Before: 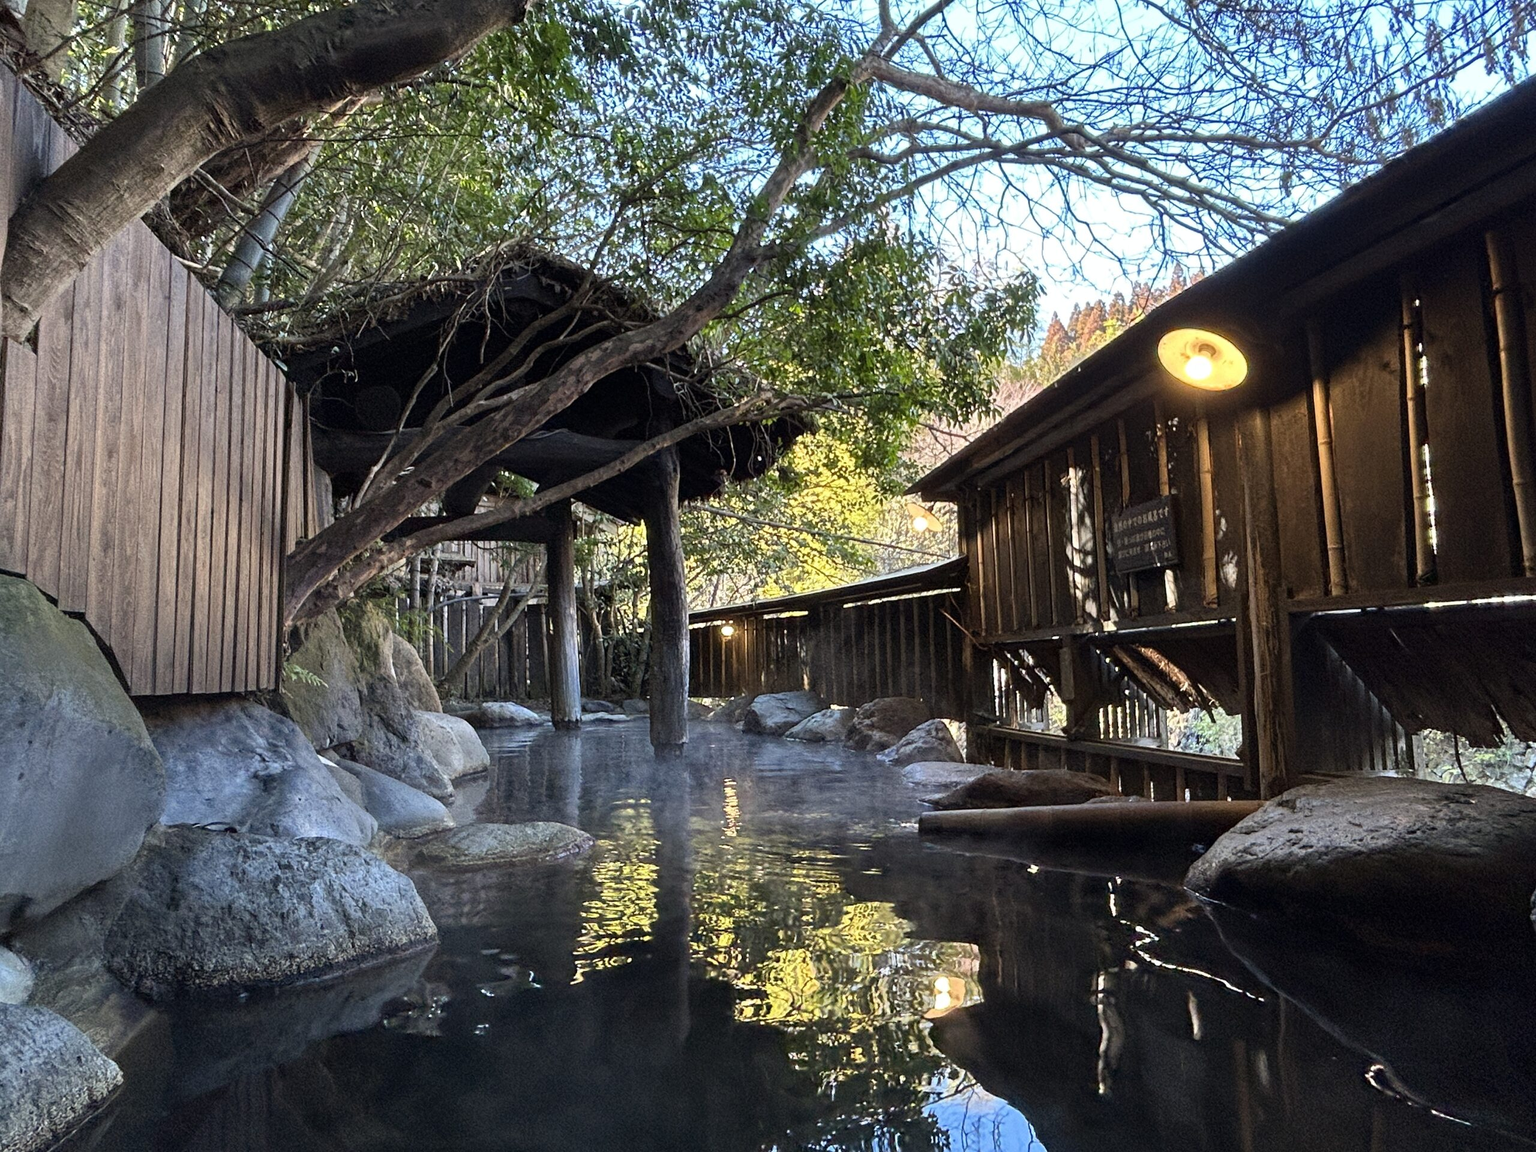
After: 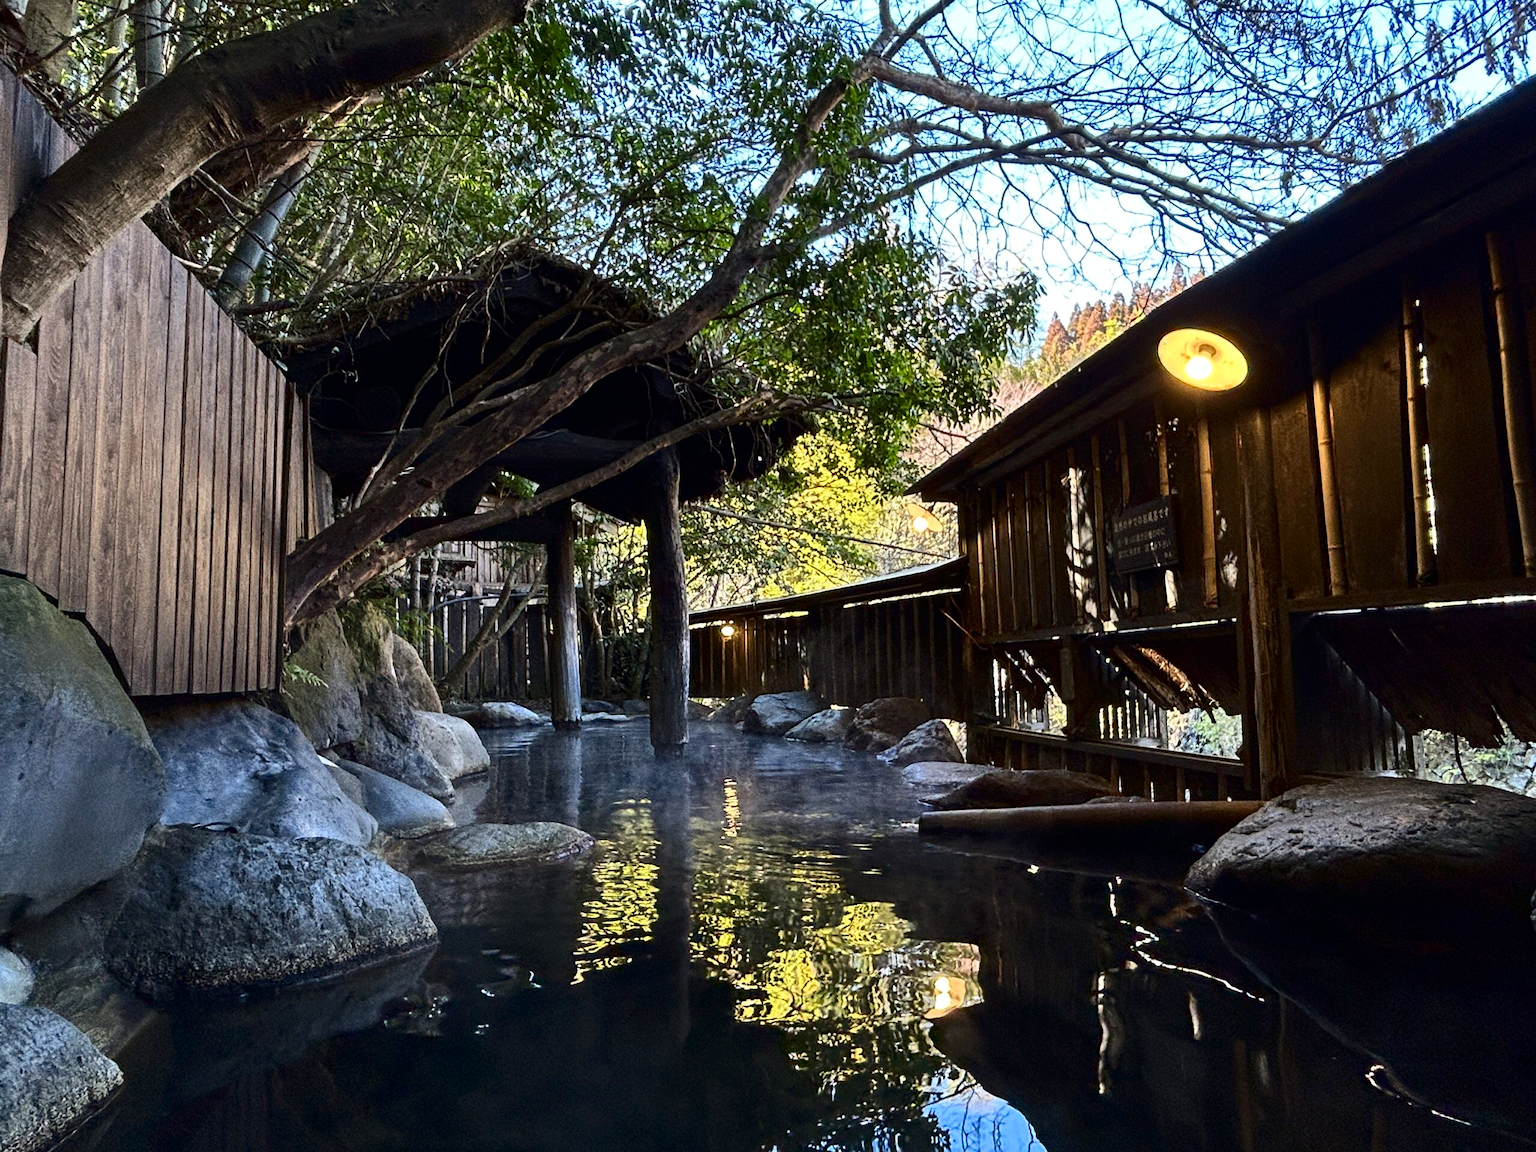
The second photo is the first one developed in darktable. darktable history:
contrast brightness saturation: contrast 0.194, brightness -0.115, saturation 0.213
